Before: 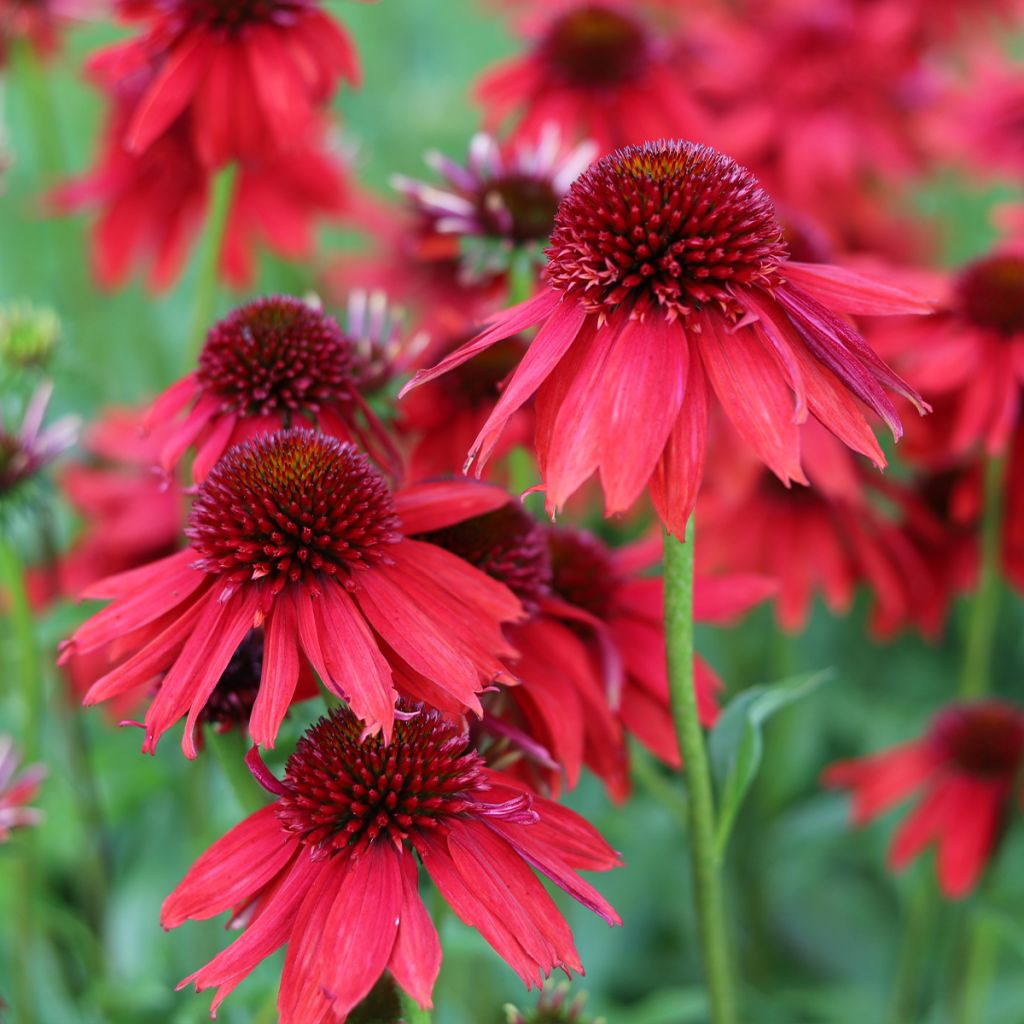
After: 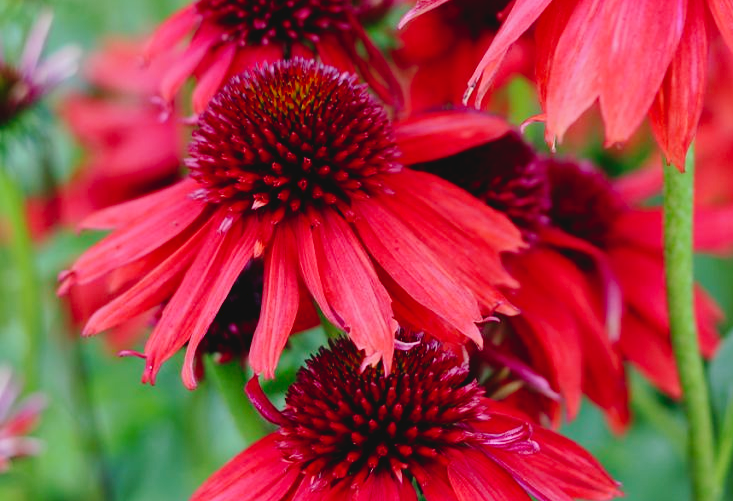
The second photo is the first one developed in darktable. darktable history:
crop: top 36.218%, right 28.329%, bottom 14.795%
tone curve: curves: ch0 [(0, 0) (0.003, 0.048) (0.011, 0.048) (0.025, 0.048) (0.044, 0.049) (0.069, 0.048) (0.1, 0.052) (0.136, 0.071) (0.177, 0.109) (0.224, 0.157) (0.277, 0.233) (0.335, 0.32) (0.399, 0.404) (0.468, 0.496) (0.543, 0.582) (0.623, 0.653) (0.709, 0.738) (0.801, 0.811) (0.898, 0.895) (1, 1)], preserve colors none
